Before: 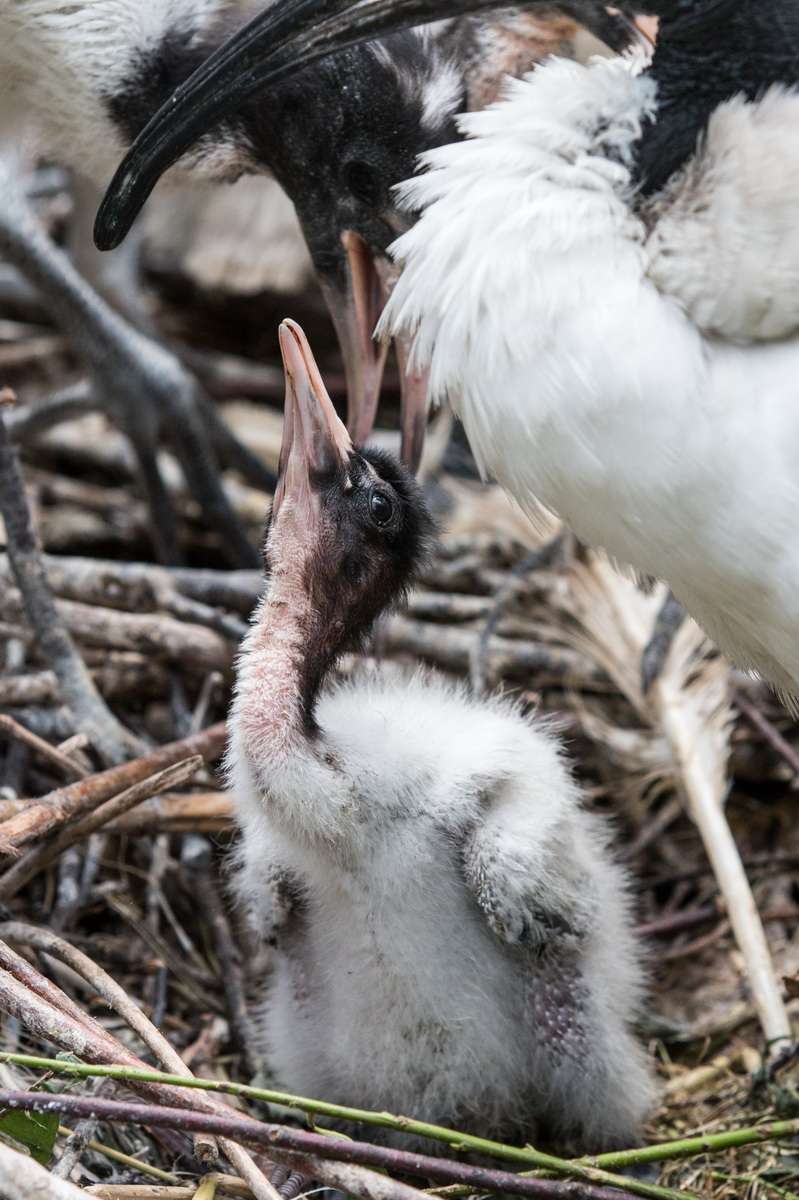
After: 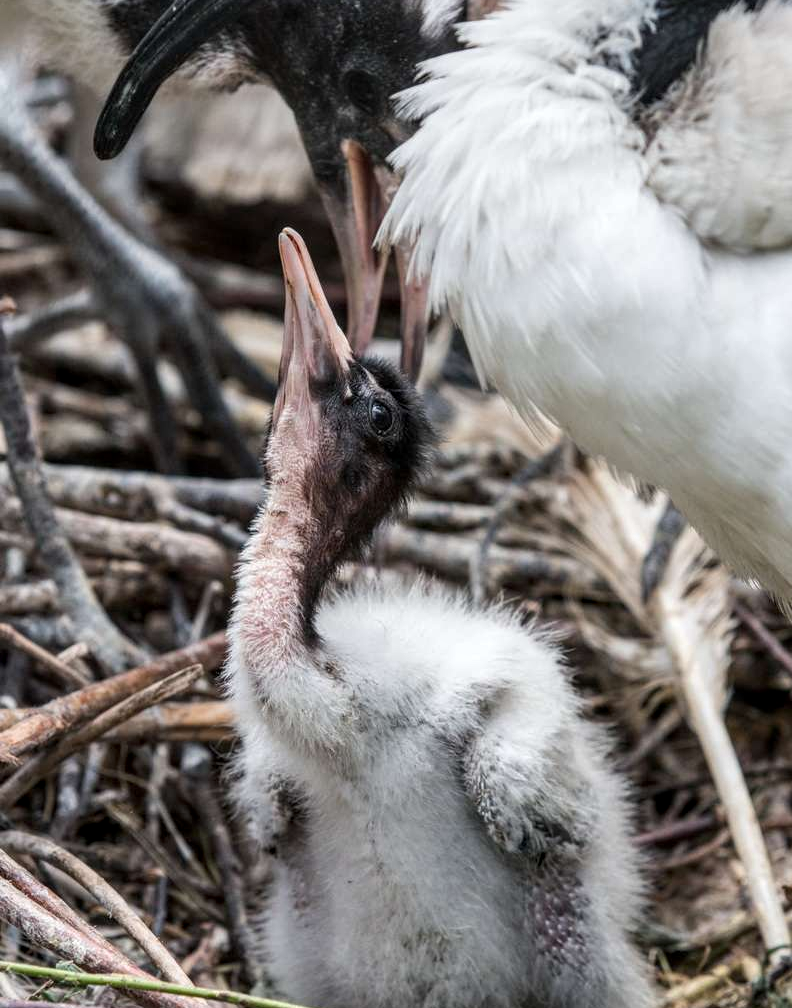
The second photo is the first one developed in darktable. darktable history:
crop: top 7.625%, bottom 8.027%
local contrast: on, module defaults
